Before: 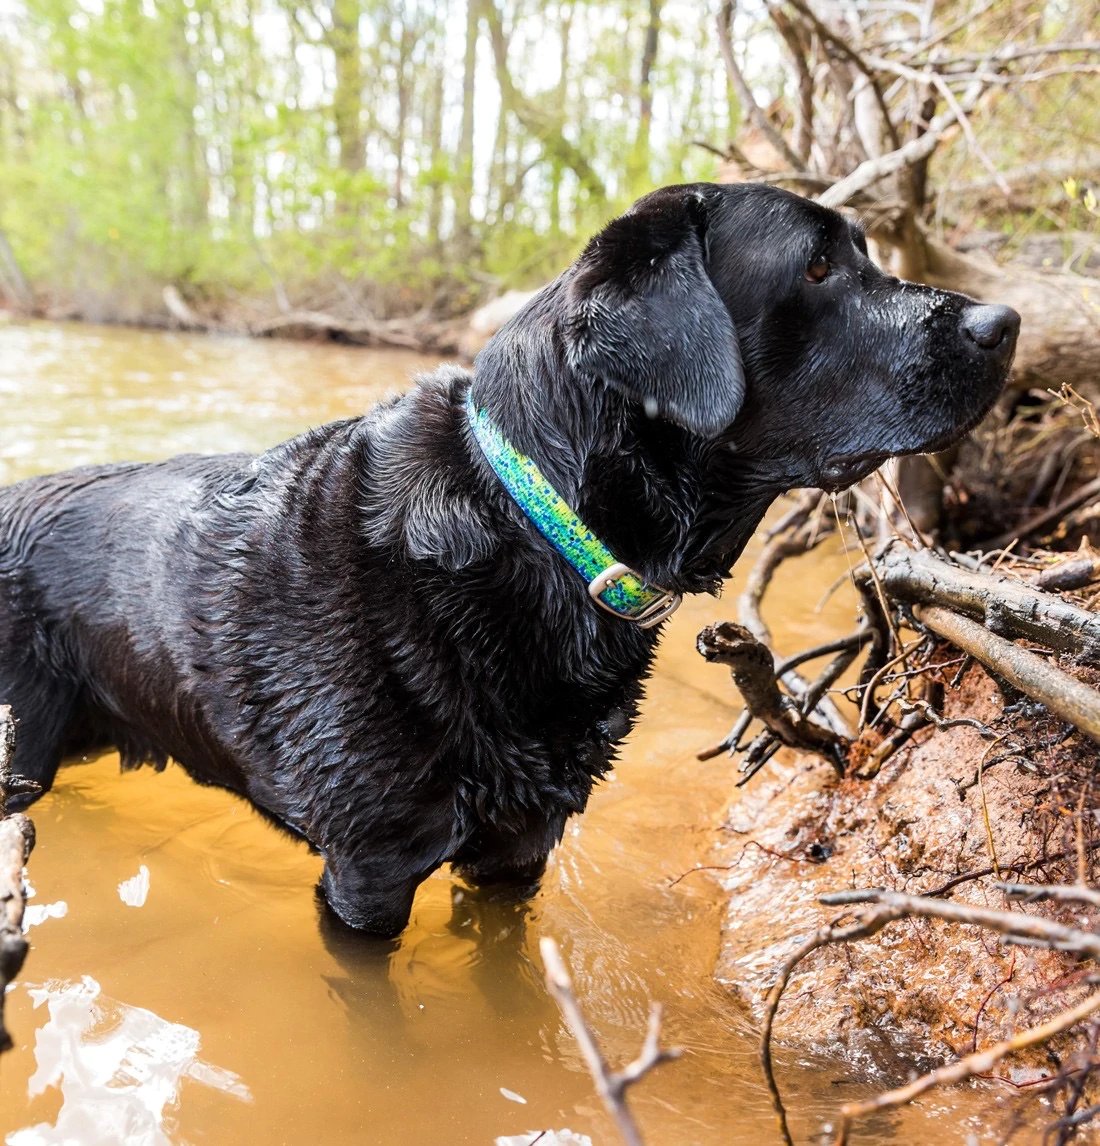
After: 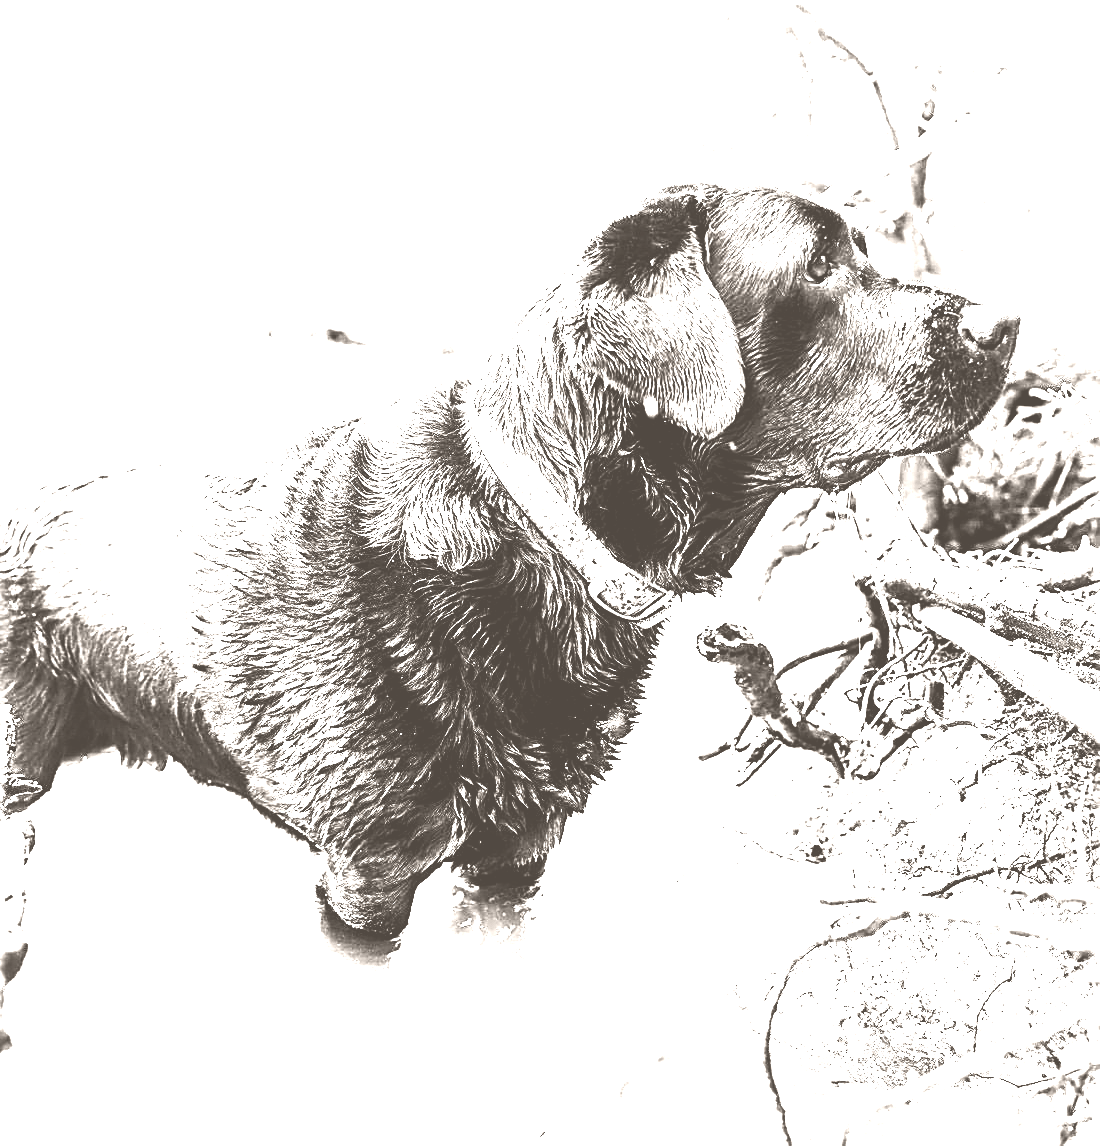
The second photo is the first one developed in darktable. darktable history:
base curve: curves: ch0 [(0, 0) (0.028, 0.03) (0.121, 0.232) (0.46, 0.748) (0.859, 0.968) (1, 1)], preserve colors none
contrast brightness saturation: contrast 0.1, brightness 0.03, saturation 0.09
color balance rgb: linear chroma grading › global chroma 20%, perceptual saturation grading › global saturation 65%, perceptual saturation grading › highlights 60%, perceptual saturation grading › mid-tones 50%, perceptual saturation grading › shadows 50%, perceptual brilliance grading › global brilliance 30%, perceptual brilliance grading › highlights 50%, perceptual brilliance grading › mid-tones 50%, perceptual brilliance grading › shadows -22%, global vibrance 20%
colorize: hue 34.49°, saturation 35.33%, source mix 100%, lightness 55%, version 1
sharpen: on, module defaults
tone equalizer: -8 EV -0.417 EV, -7 EV -0.389 EV, -6 EV -0.333 EV, -5 EV -0.222 EV, -3 EV 0.222 EV, -2 EV 0.333 EV, -1 EV 0.389 EV, +0 EV 0.417 EV, edges refinement/feathering 500, mask exposure compensation -1.57 EV, preserve details no
exposure: black level correction 0.001, exposure 0.675 EV, compensate highlight preservation false
